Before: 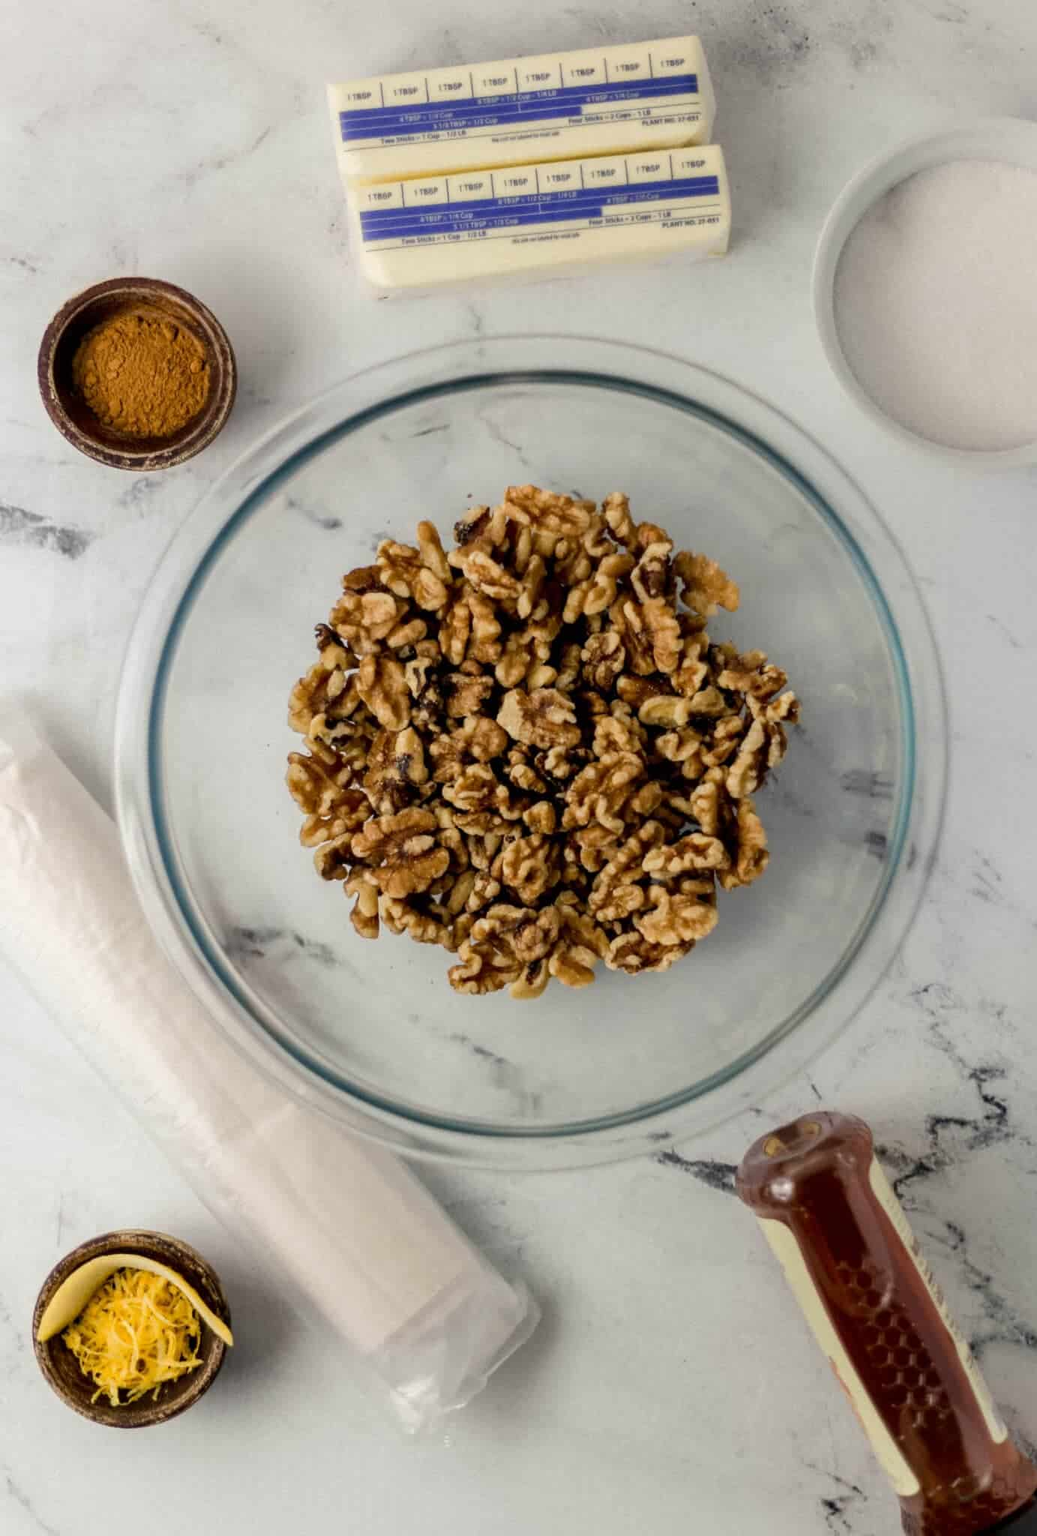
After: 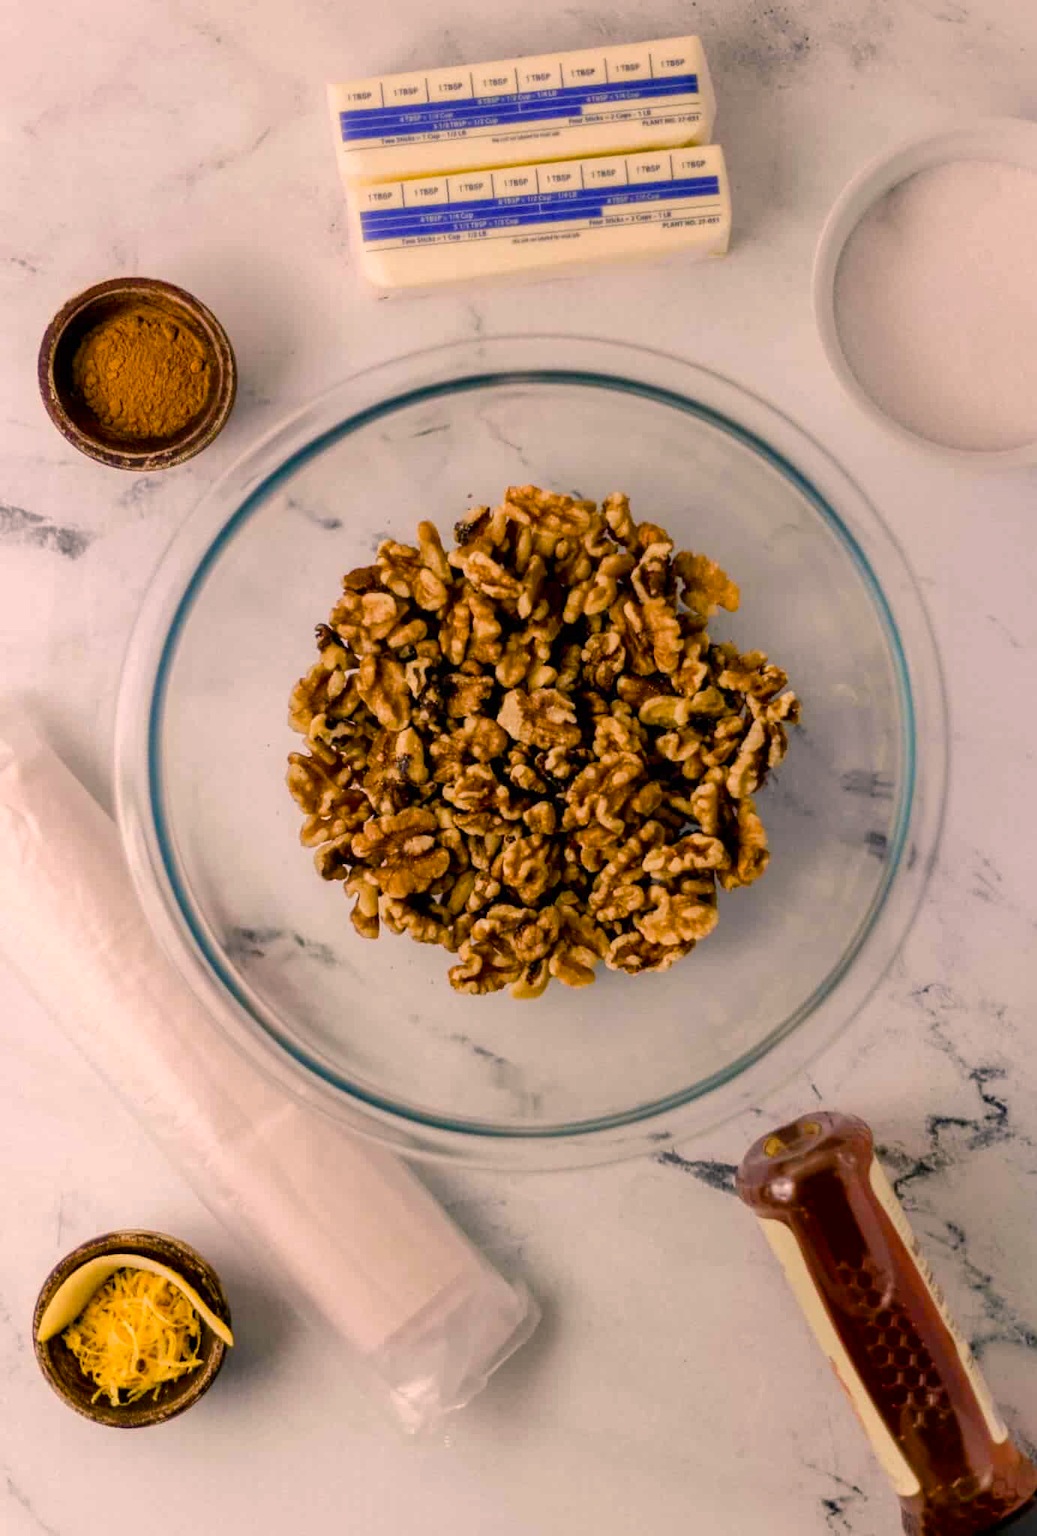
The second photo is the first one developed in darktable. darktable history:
tone equalizer: edges refinement/feathering 500, mask exposure compensation -1.57 EV, preserve details no
color balance rgb: power › hue 62.77°, highlights gain › chroma 4.518%, highlights gain › hue 34.01°, perceptual saturation grading › global saturation 26.203%, perceptual saturation grading › highlights -27.969%, perceptual saturation grading › mid-tones 15.483%, perceptual saturation grading › shadows 33.626%, global vibrance 20%
